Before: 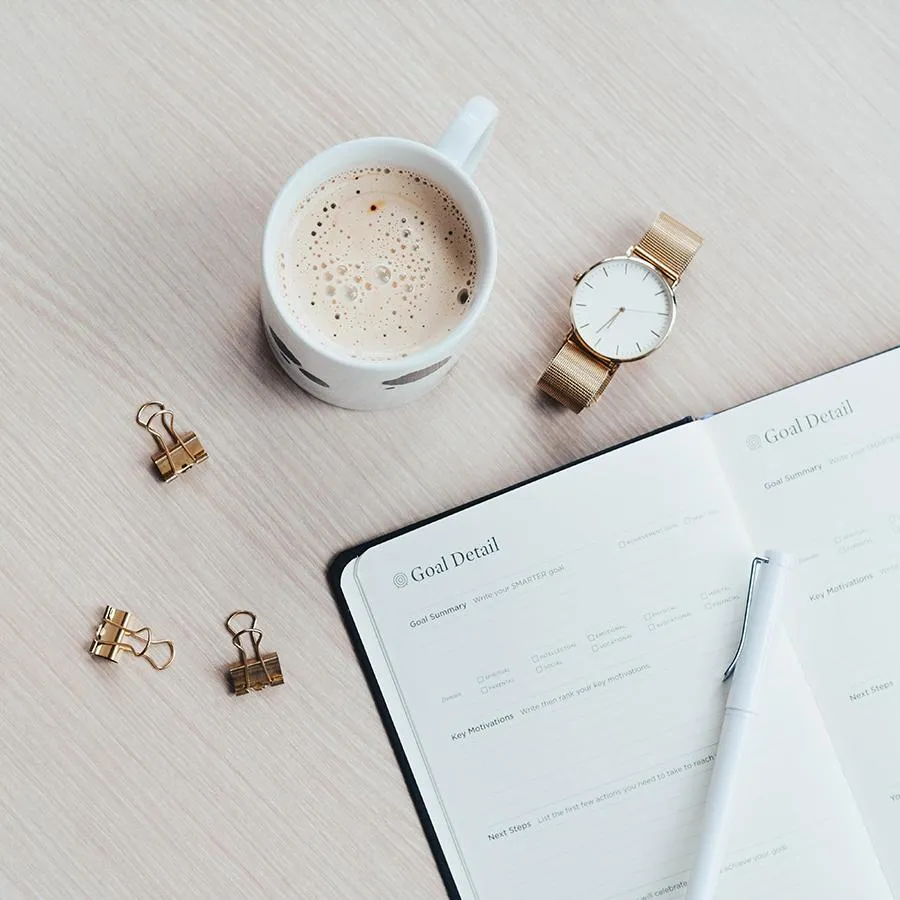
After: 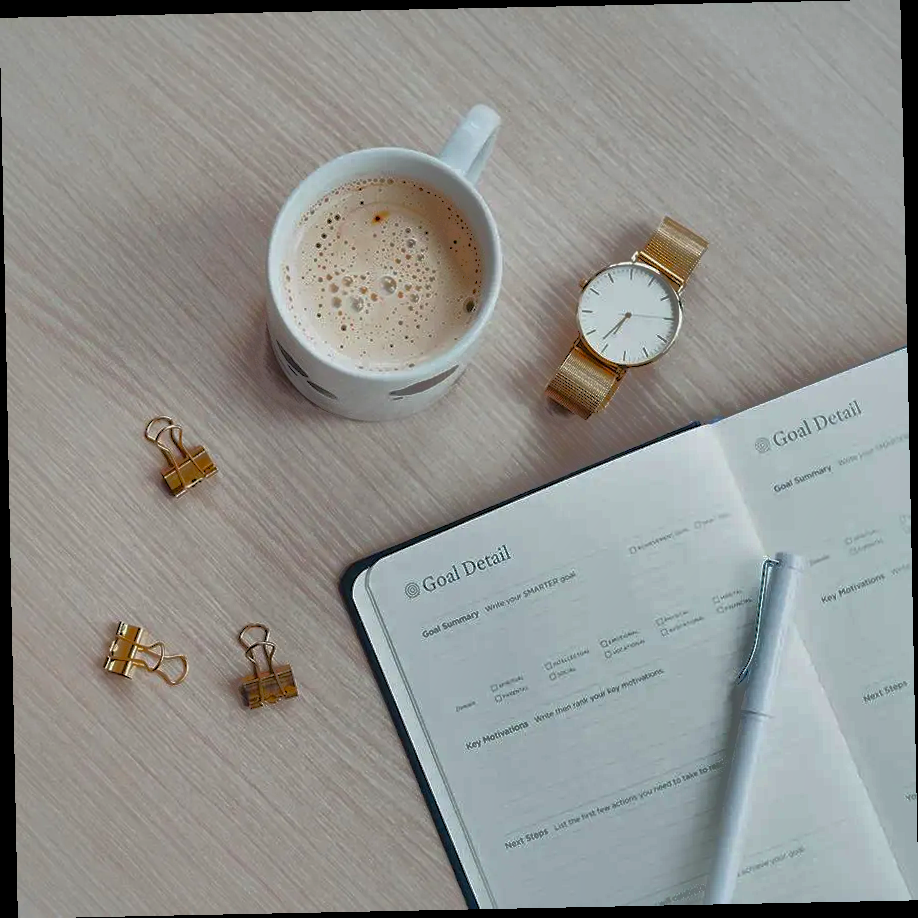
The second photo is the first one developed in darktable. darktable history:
color balance rgb: perceptual saturation grading › global saturation 20%, perceptual saturation grading › highlights 2.68%, perceptual saturation grading › shadows 50%
rotate and perspective: rotation -1.17°, automatic cropping off
shadows and highlights: shadows 38.43, highlights -74.54
